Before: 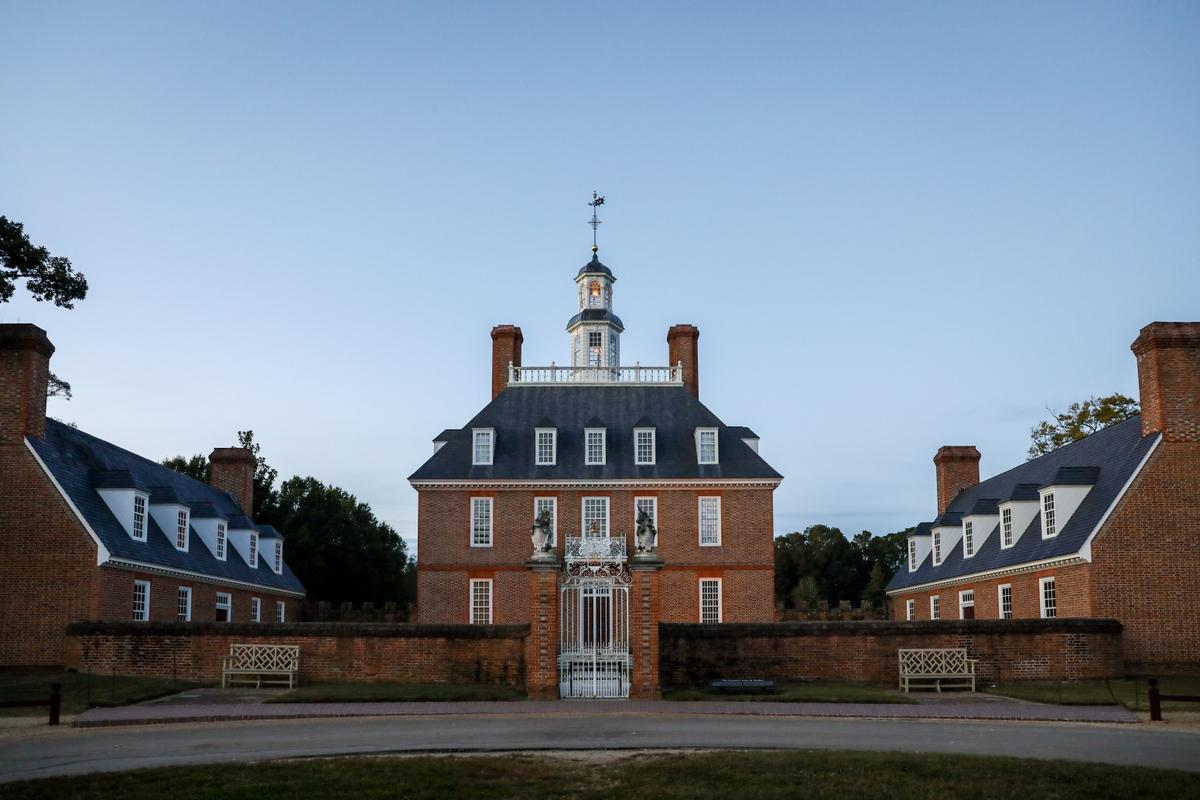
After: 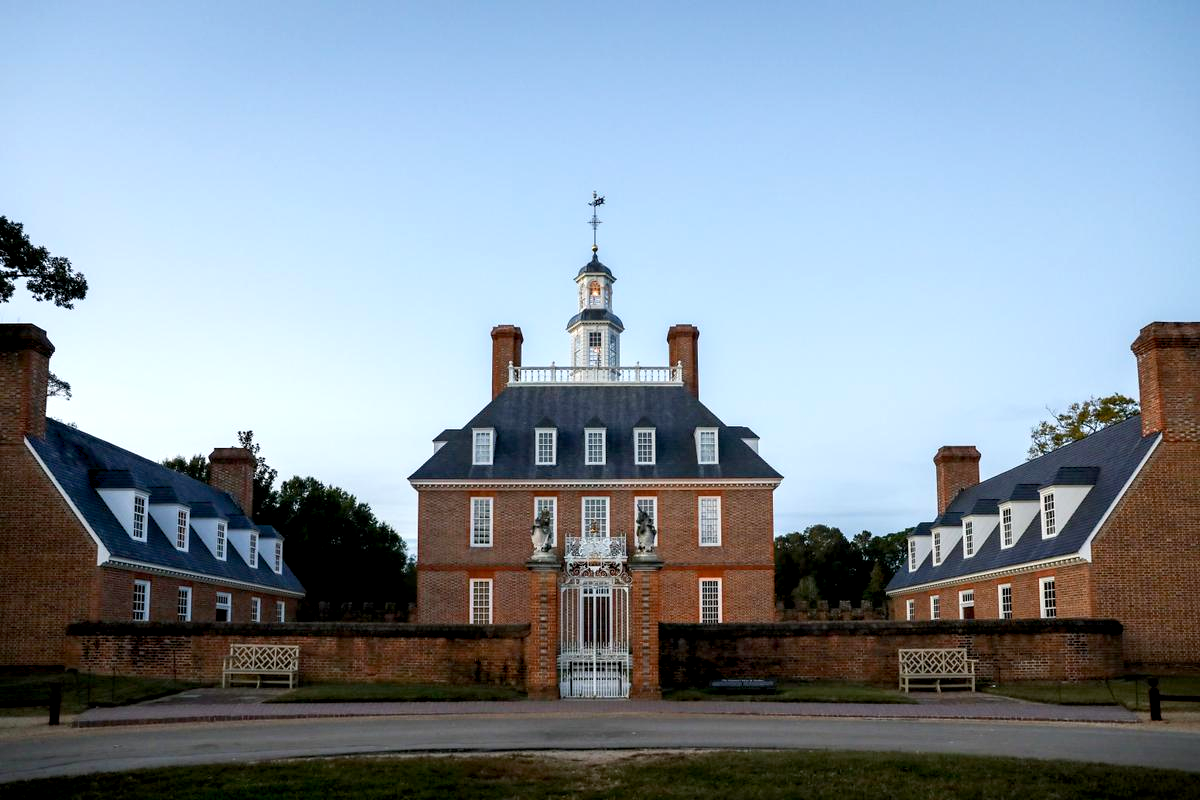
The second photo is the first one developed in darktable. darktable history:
exposure: black level correction 0.005, exposure 0.417 EV, compensate highlight preservation false
levels: gray 50.85%
